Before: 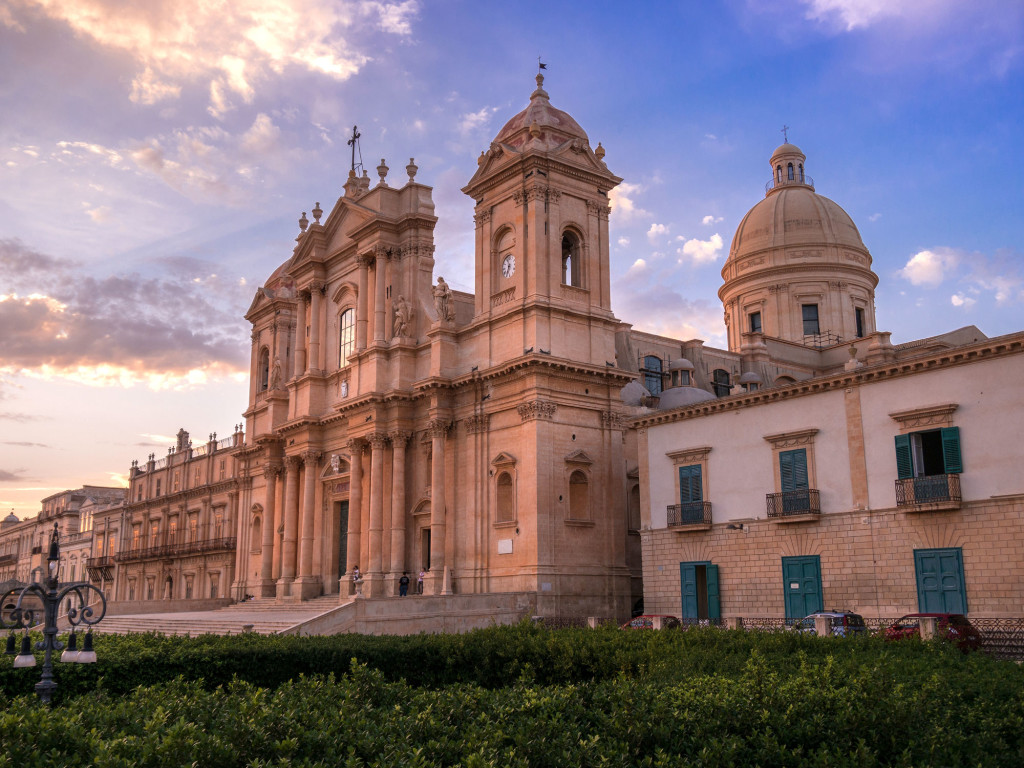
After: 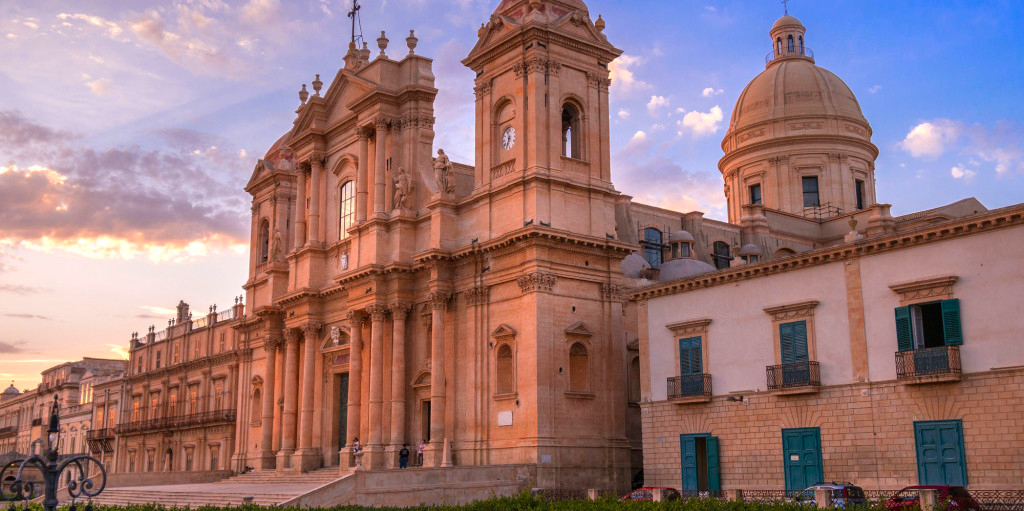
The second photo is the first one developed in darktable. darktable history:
crop: top 16.727%, bottom 16.727%
color correction: saturation 1.32
